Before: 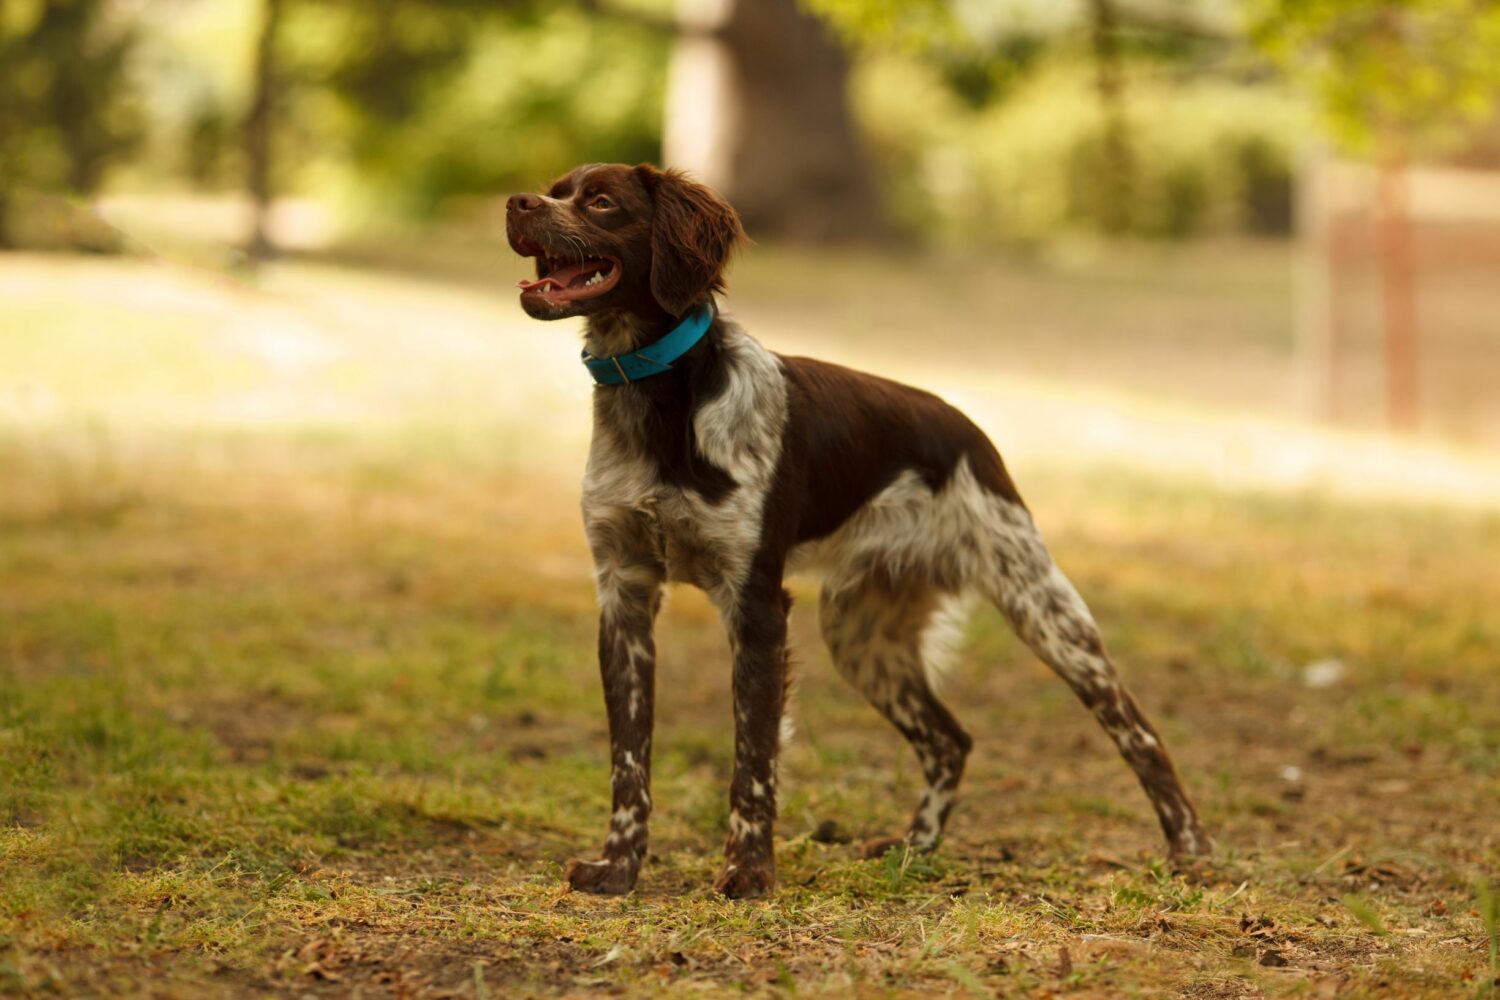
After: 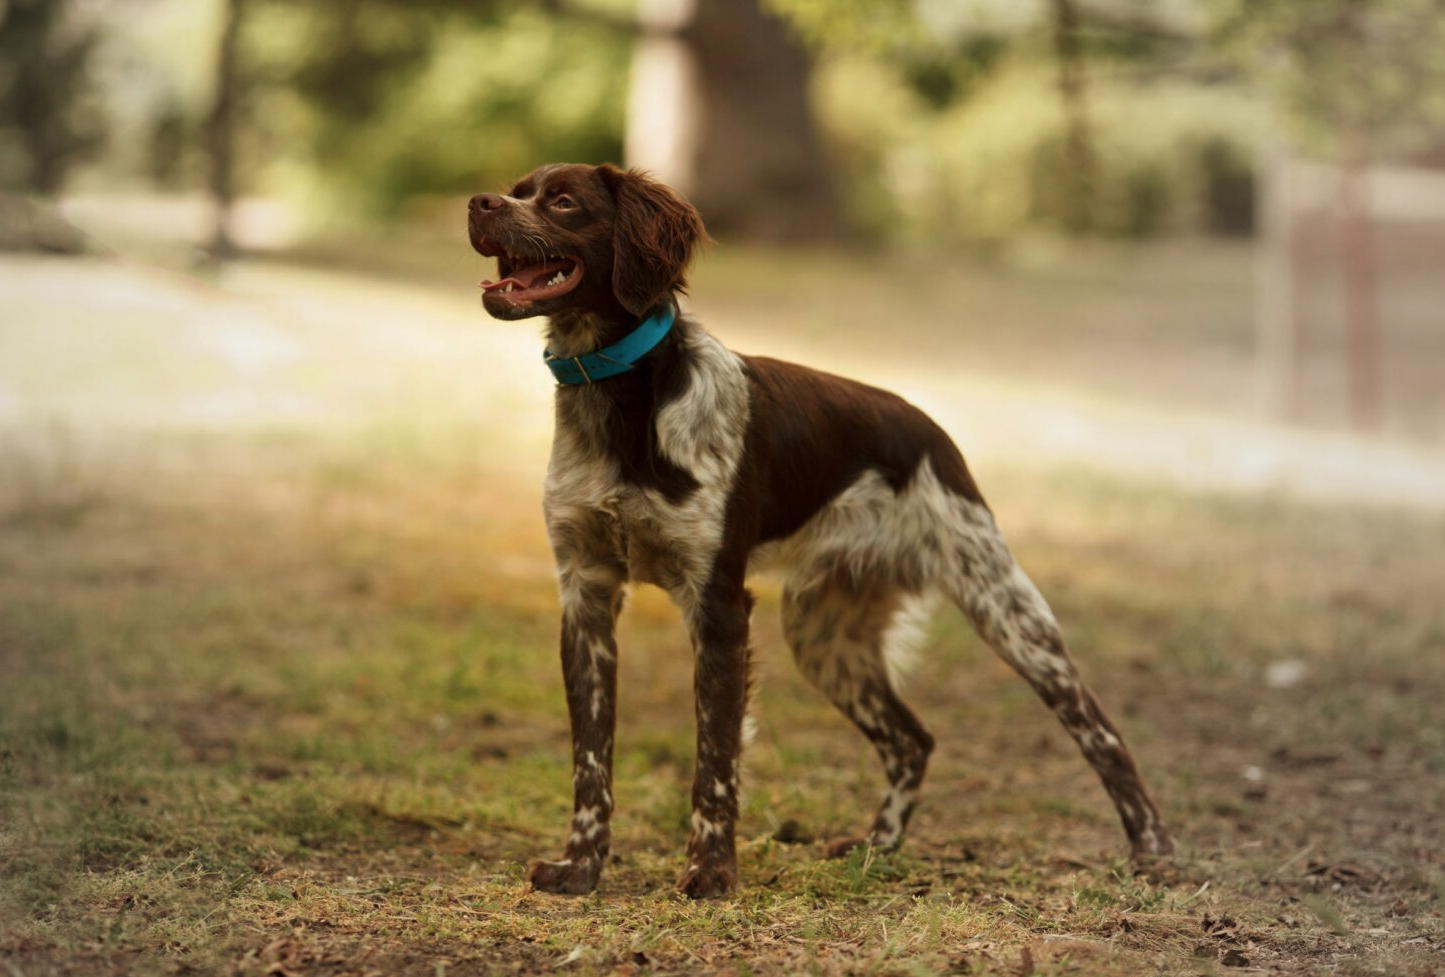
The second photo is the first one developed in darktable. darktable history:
vignetting: fall-off start 18.21%, fall-off radius 137.95%, brightness -0.207, center (-0.078, 0.066), width/height ratio 0.62, shape 0.59
crop and rotate: left 2.536%, right 1.107%, bottom 2.246%
